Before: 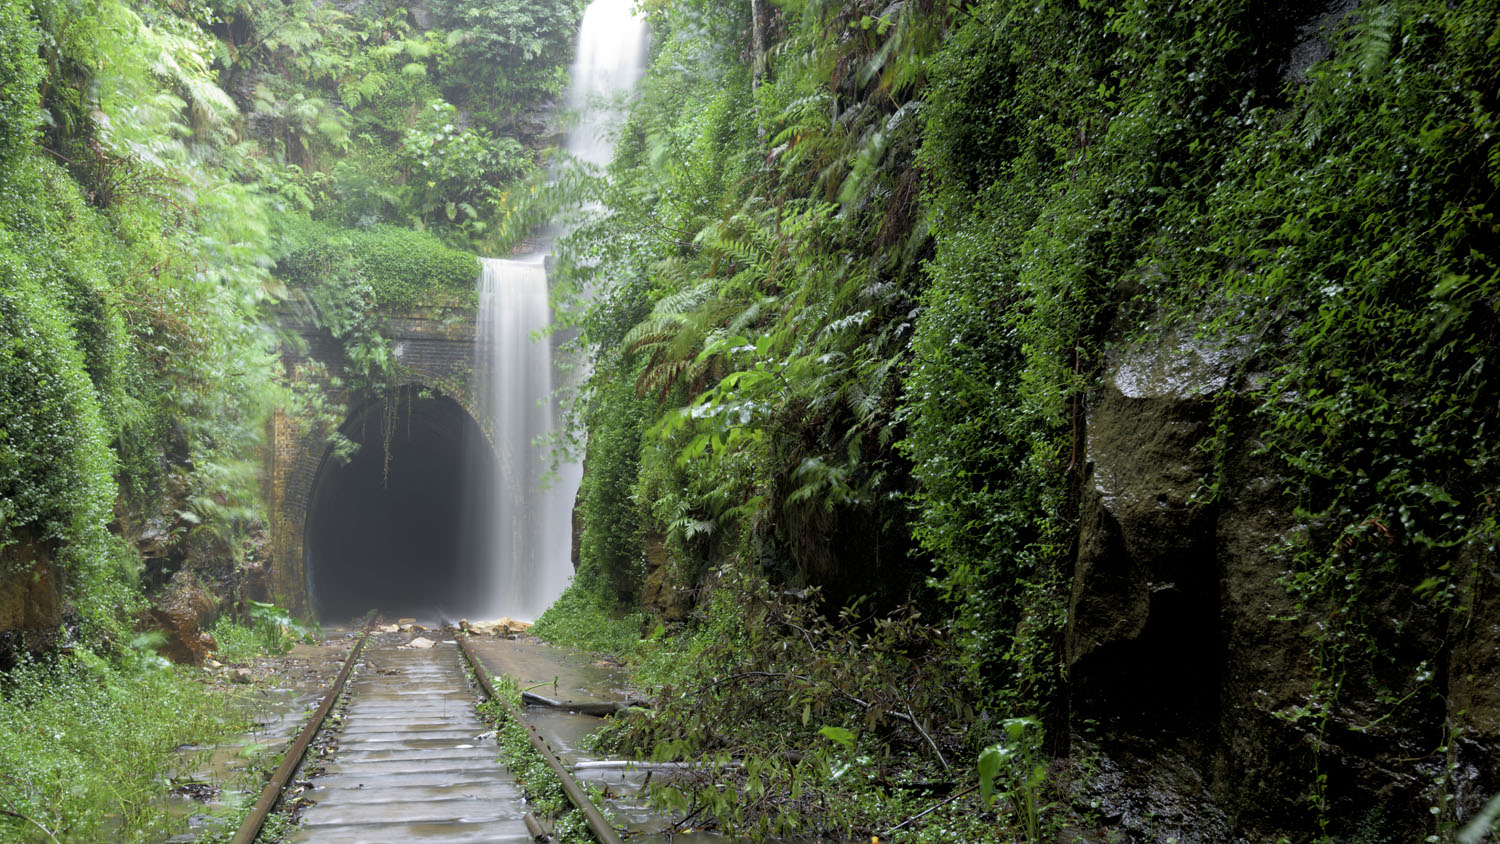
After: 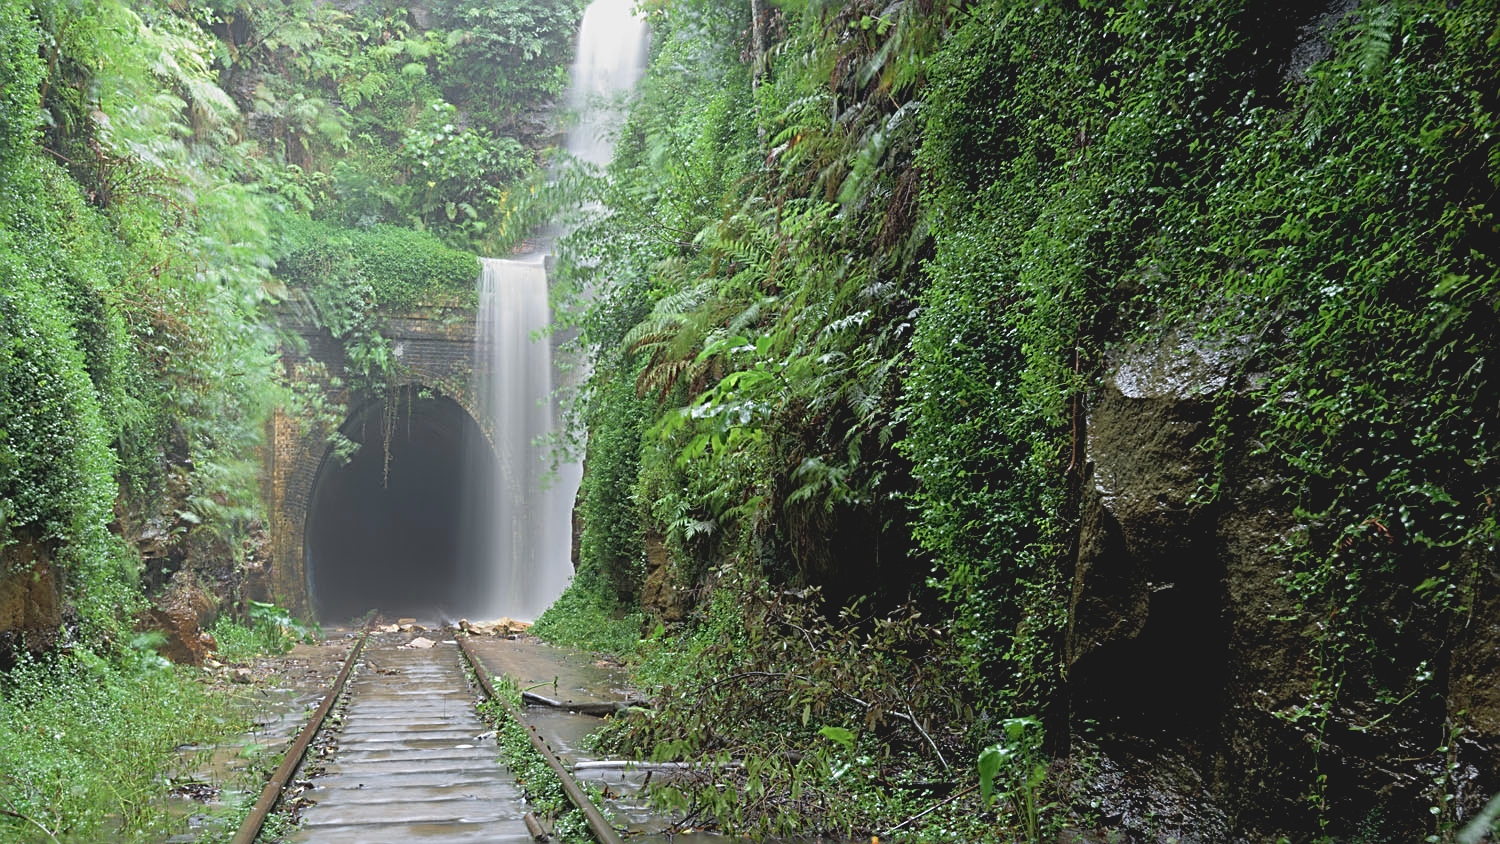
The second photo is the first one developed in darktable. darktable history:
sharpen: radius 2.842, amount 0.725
contrast brightness saturation: contrast -0.143, brightness 0.055, saturation -0.124
